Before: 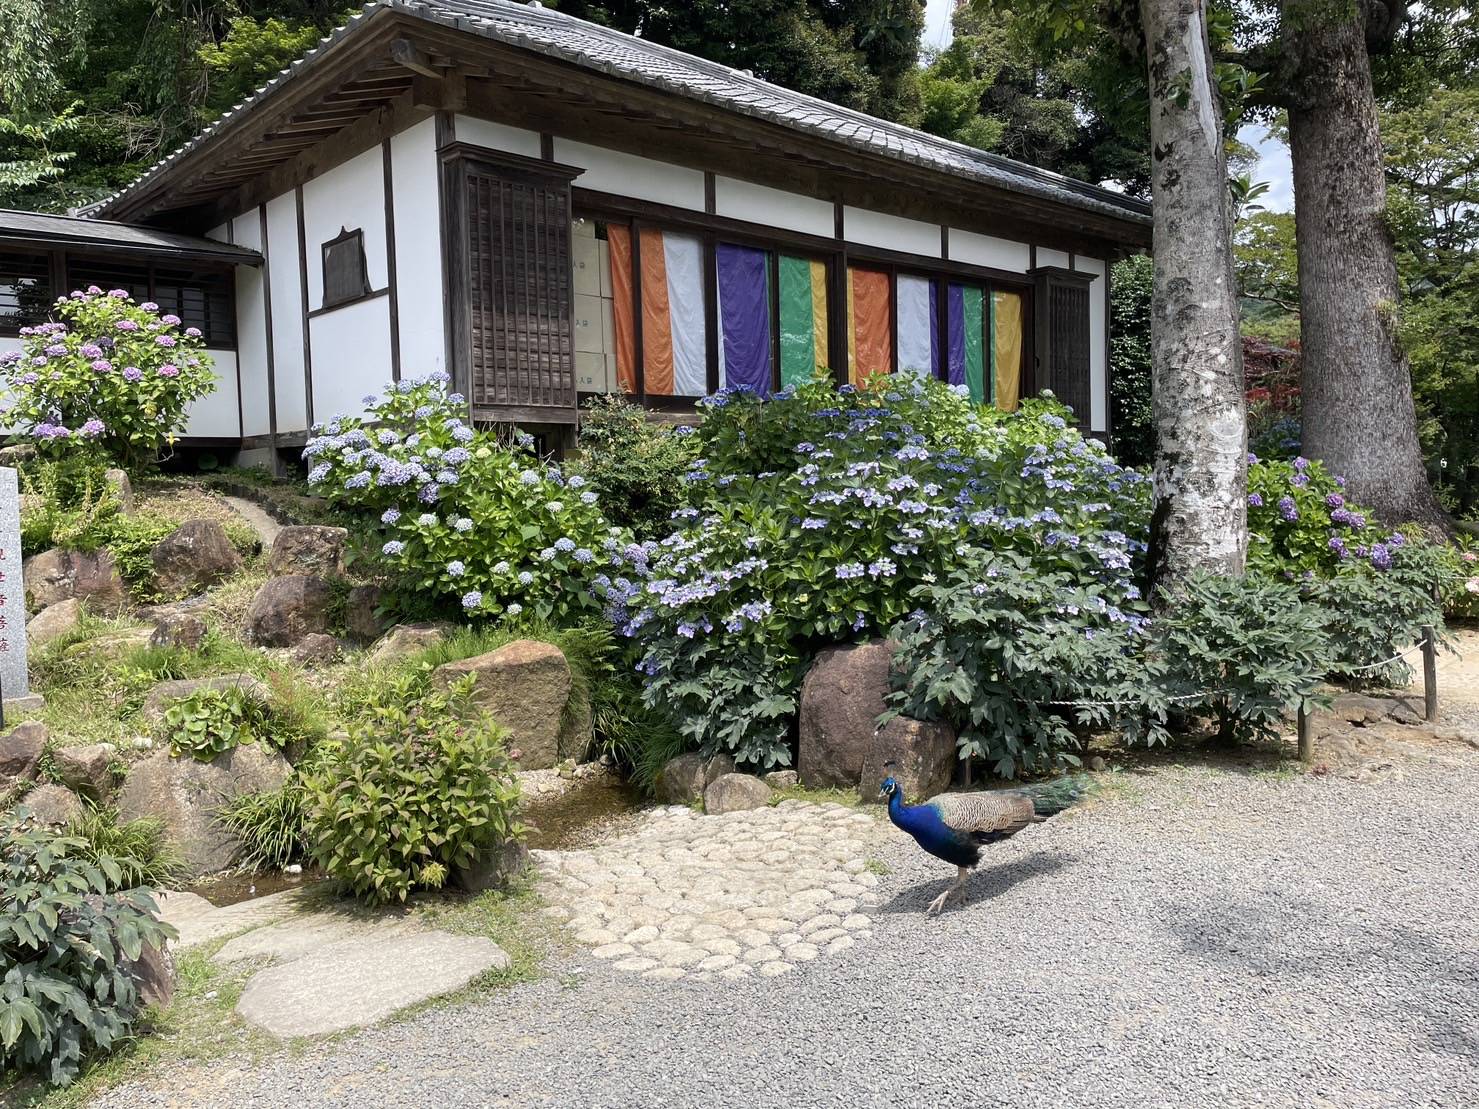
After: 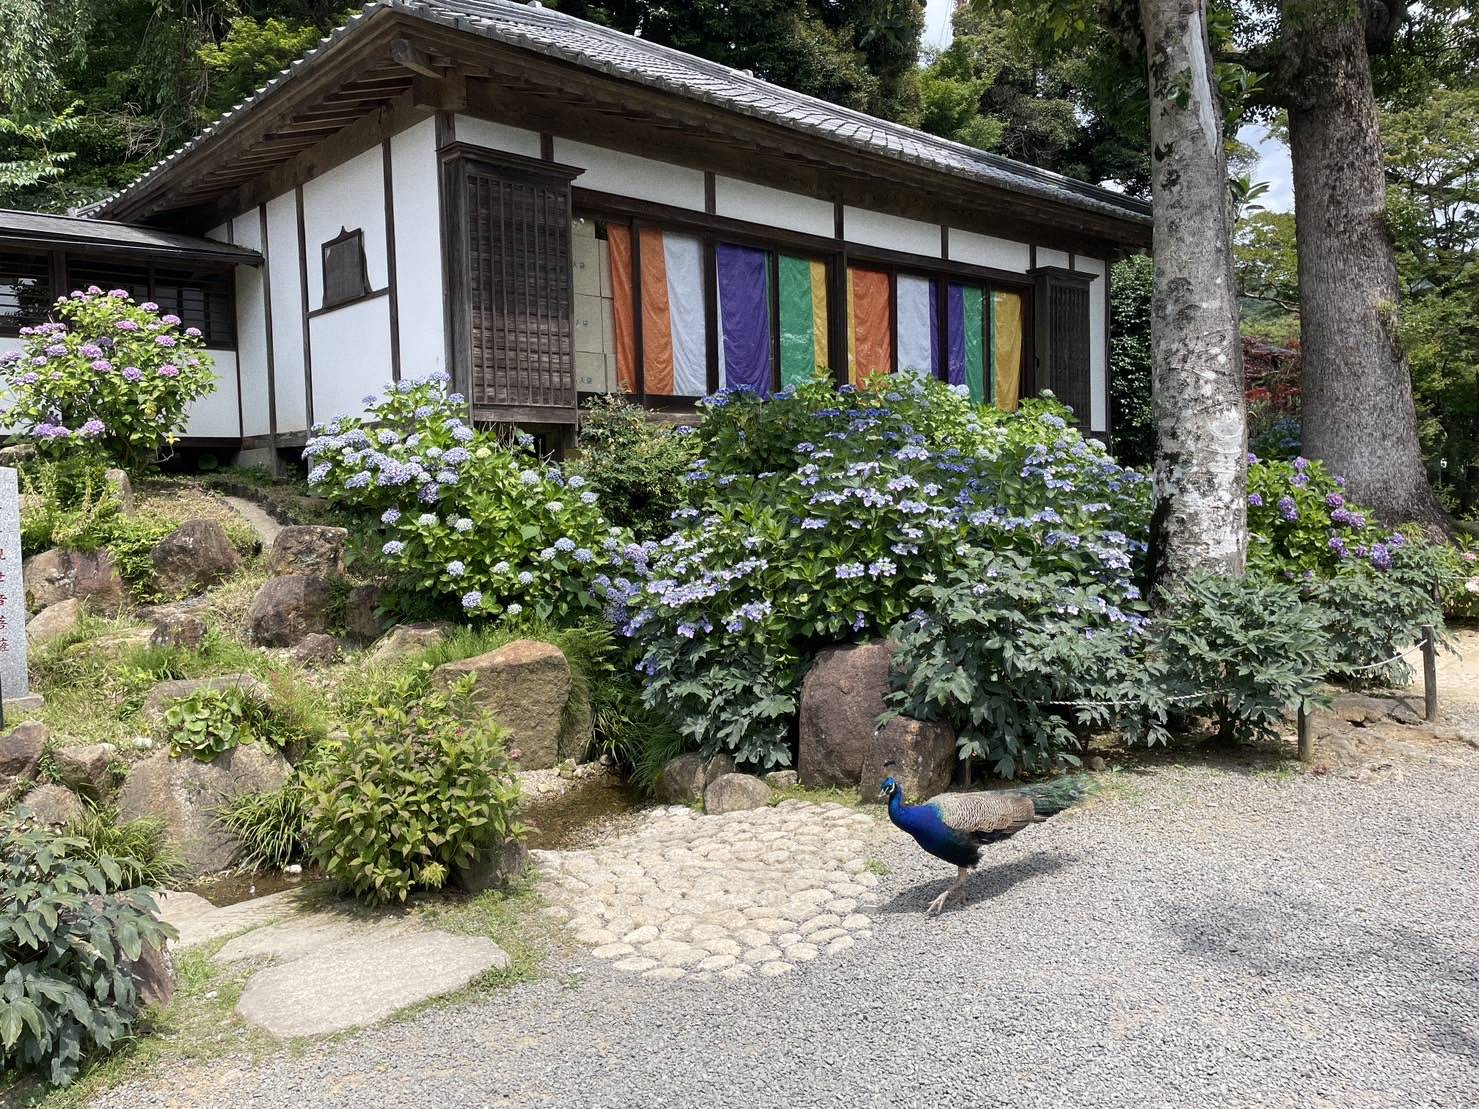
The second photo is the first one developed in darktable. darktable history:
white balance: red 1, blue 1
grain: strength 26%
